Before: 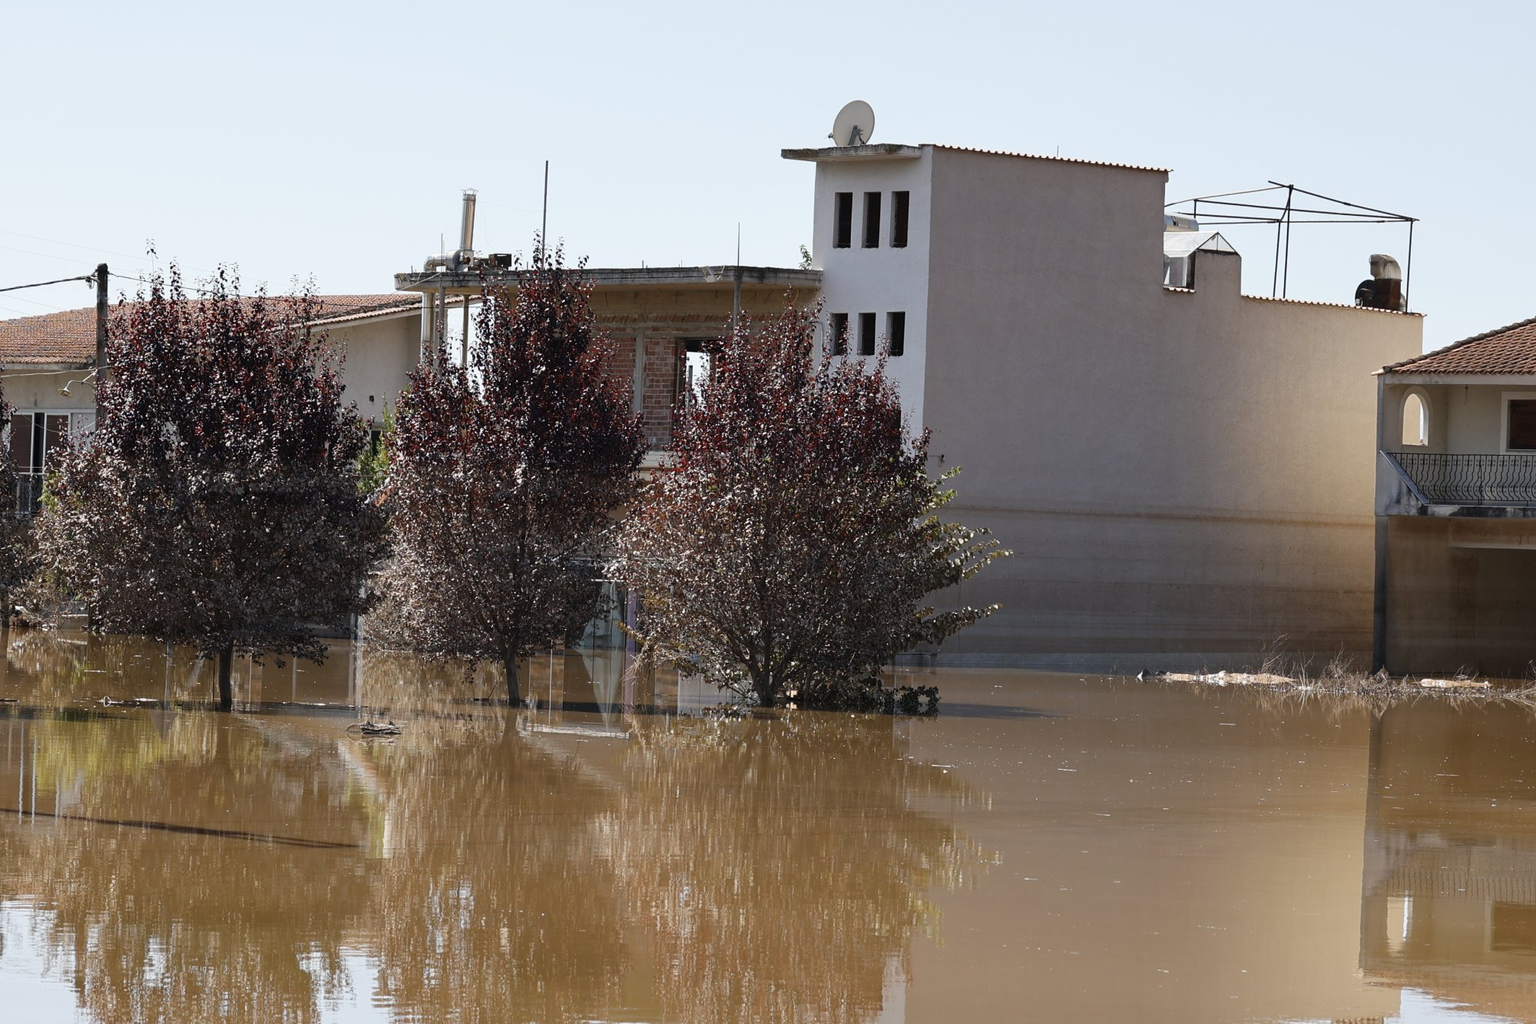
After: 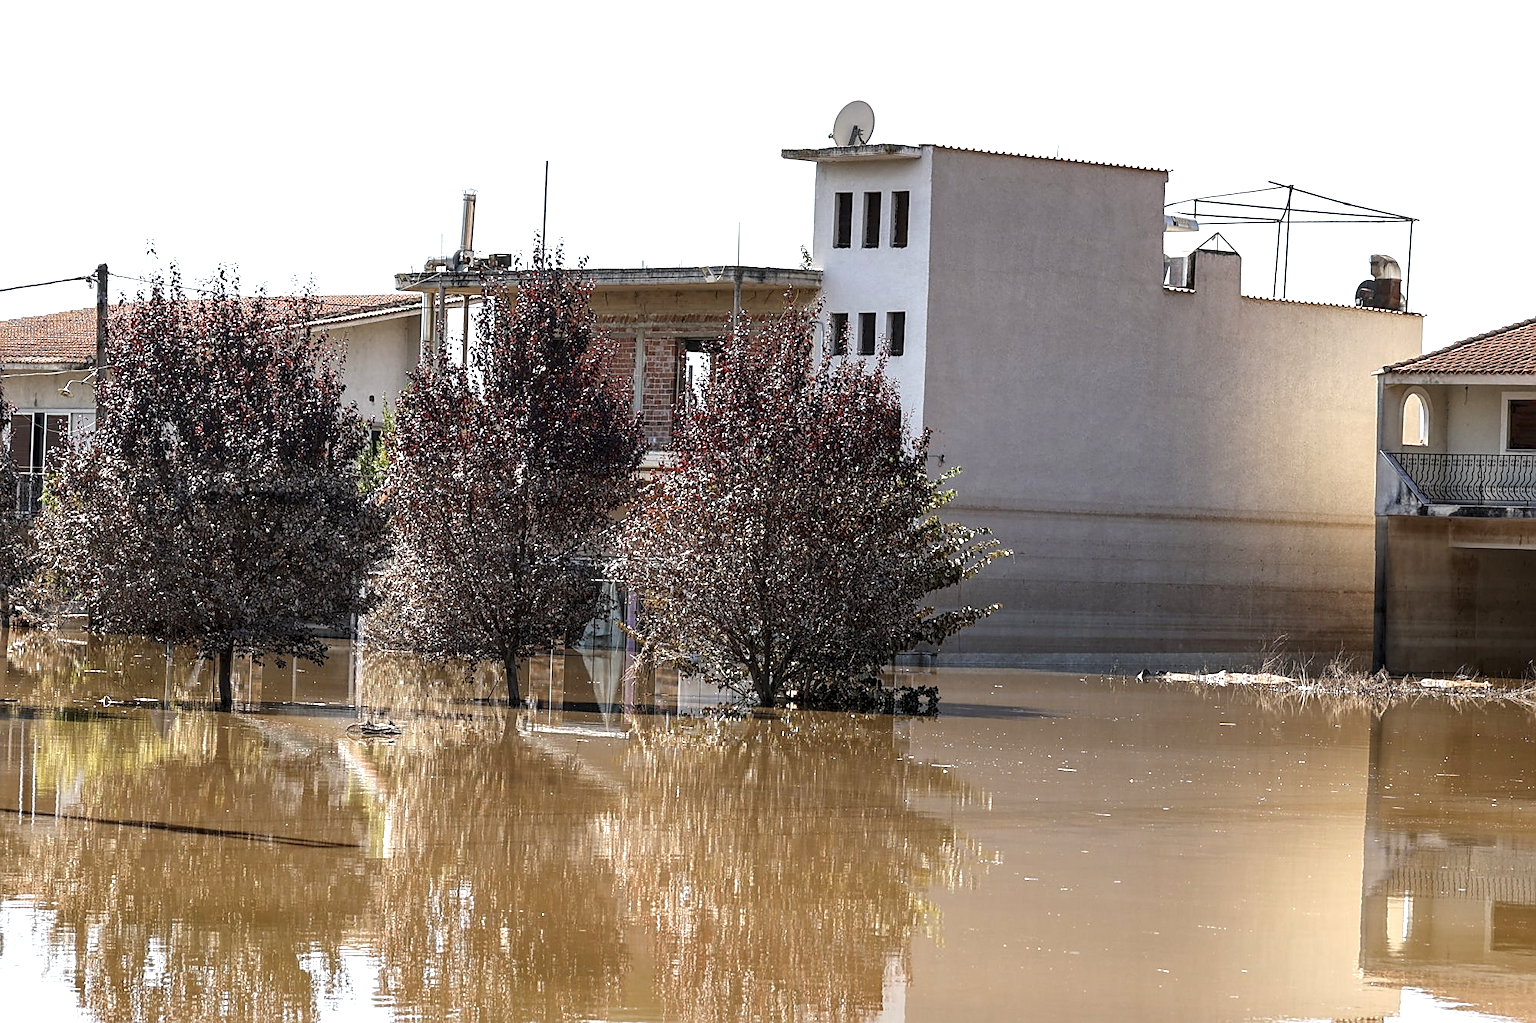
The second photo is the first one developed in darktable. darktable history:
sharpen: on, module defaults
exposure: exposure 0.663 EV, compensate highlight preservation false
local contrast: highlights 23%, detail 150%
